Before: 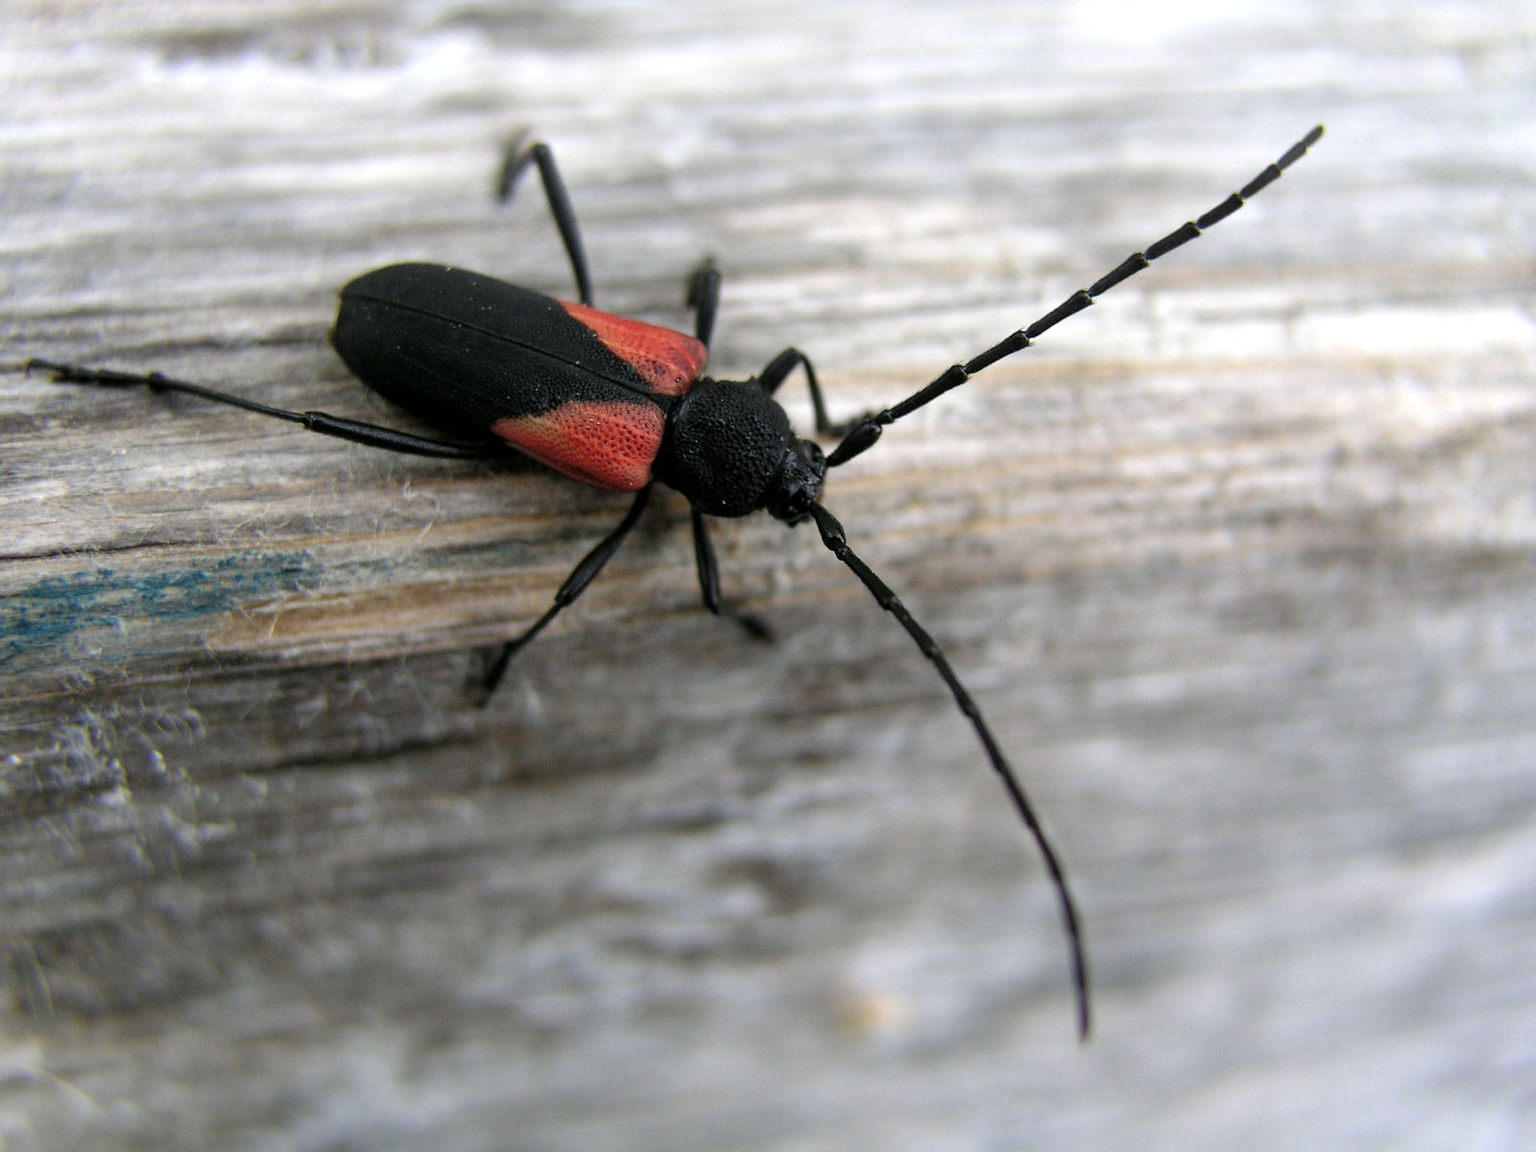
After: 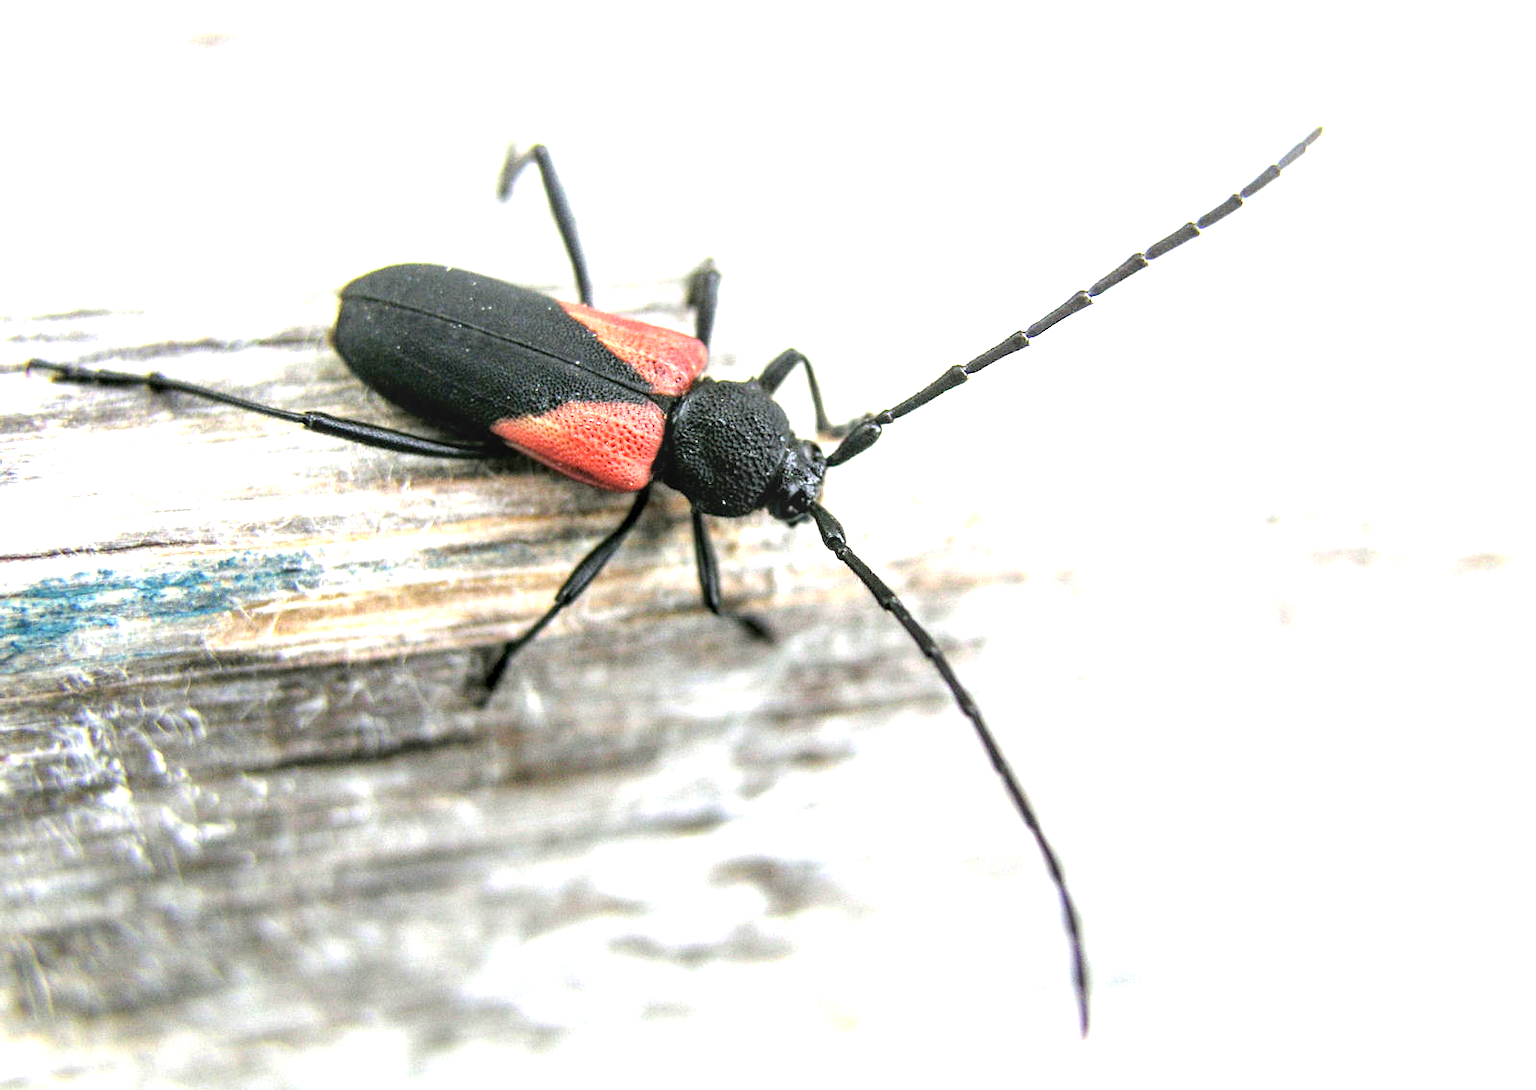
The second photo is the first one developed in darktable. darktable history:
crop and rotate: top 0.002%, bottom 5.3%
exposure: black level correction 0.002, exposure 1.988 EV, compensate highlight preservation false
local contrast: on, module defaults
